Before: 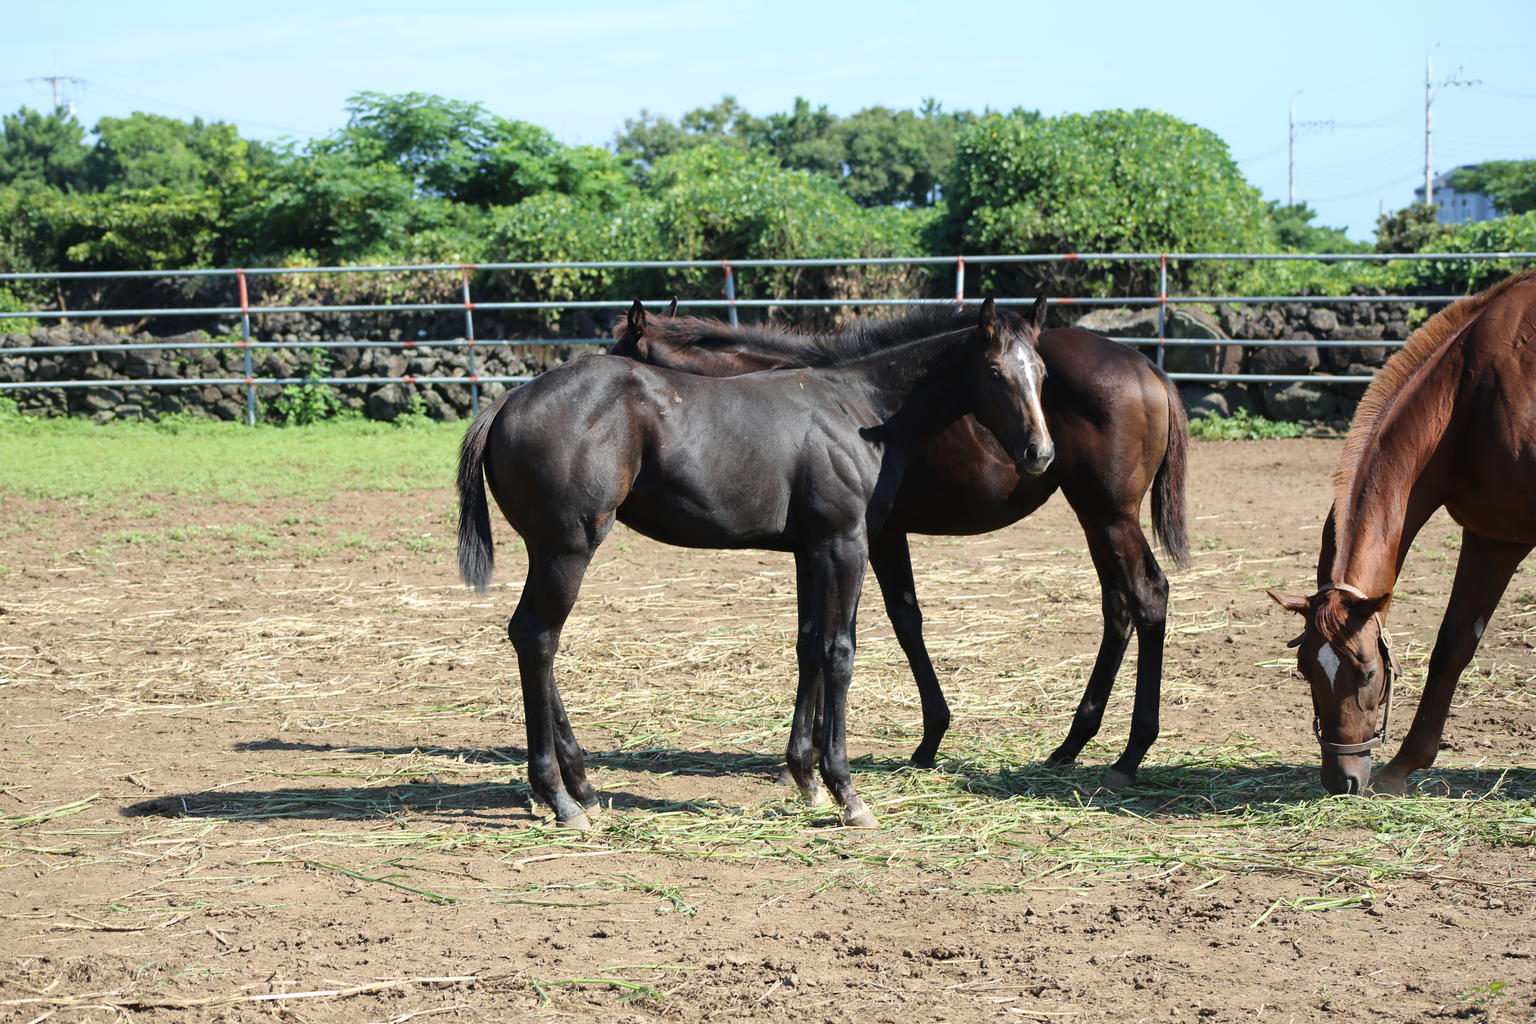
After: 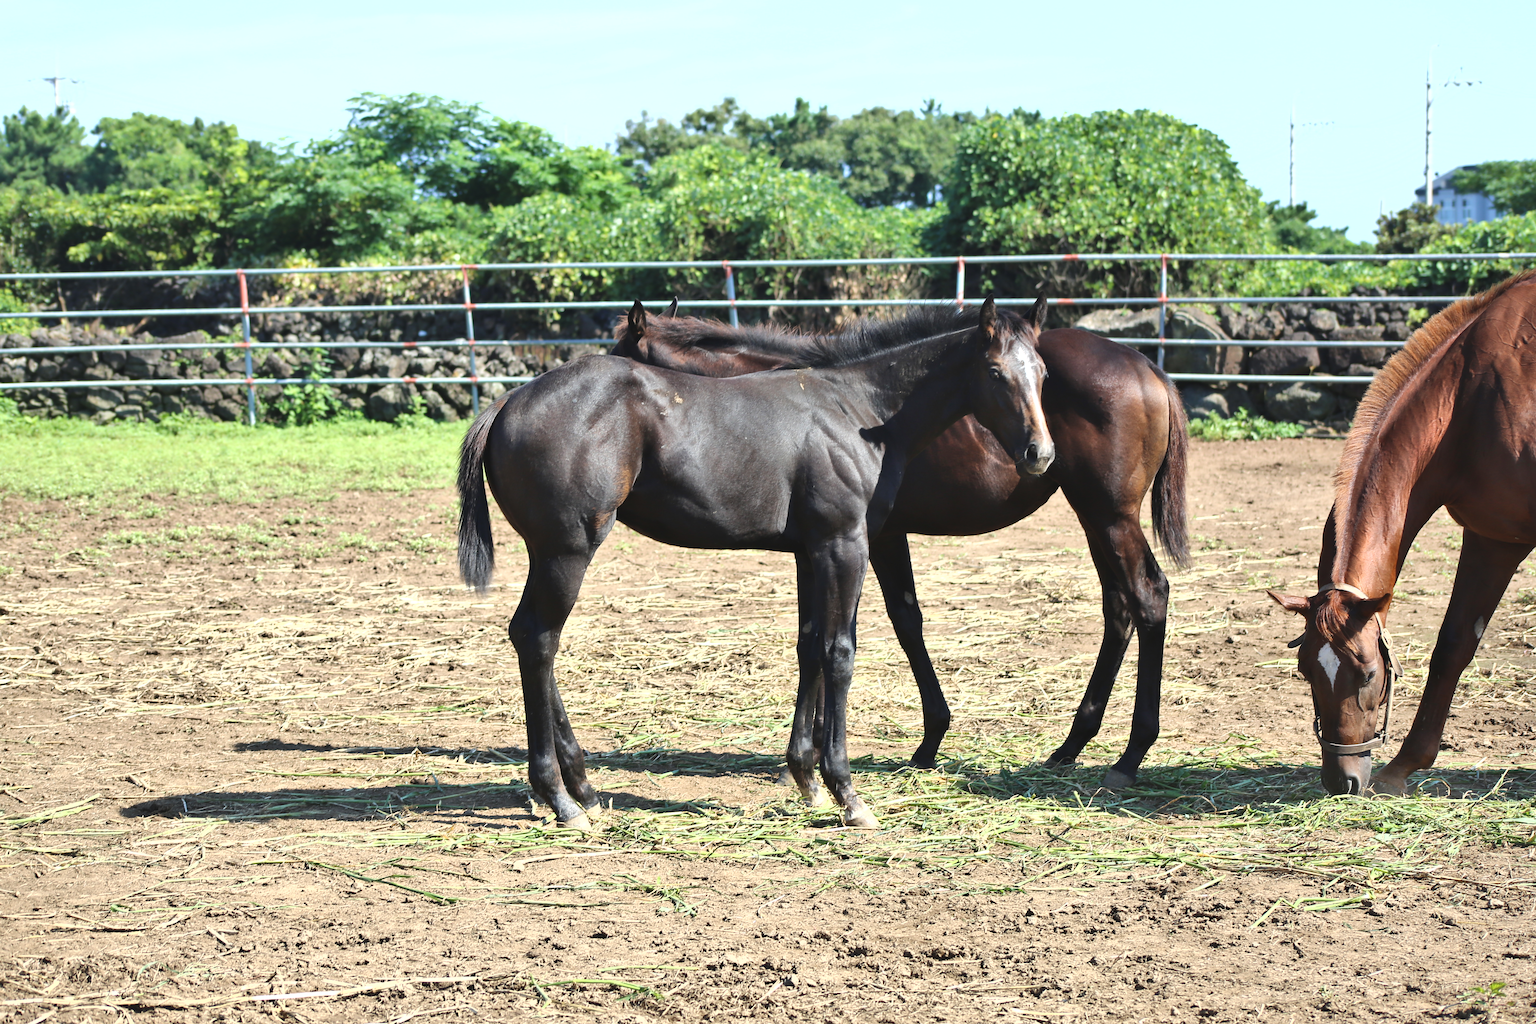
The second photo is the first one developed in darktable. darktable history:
exposure: black level correction -0.002, exposure 0.54 EV, compensate highlight preservation false
shadows and highlights: highlights color adjustment 0%, low approximation 0.01, soften with gaussian
